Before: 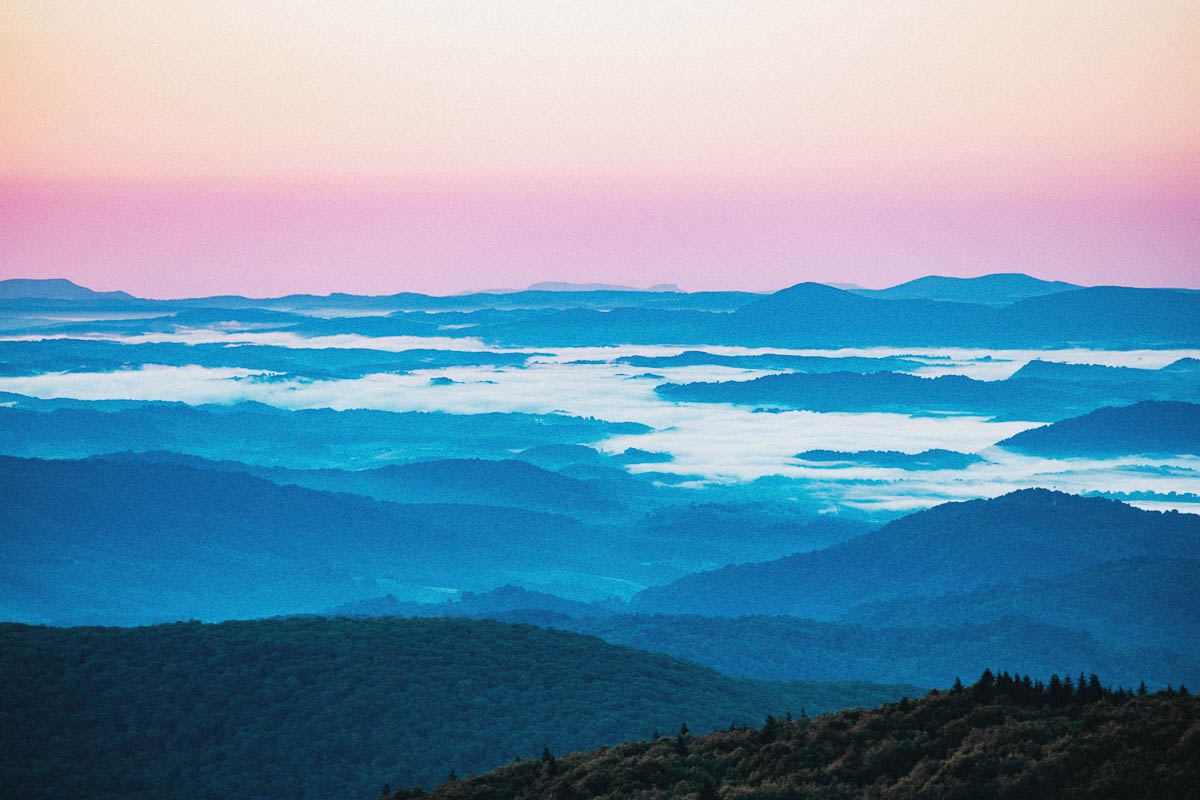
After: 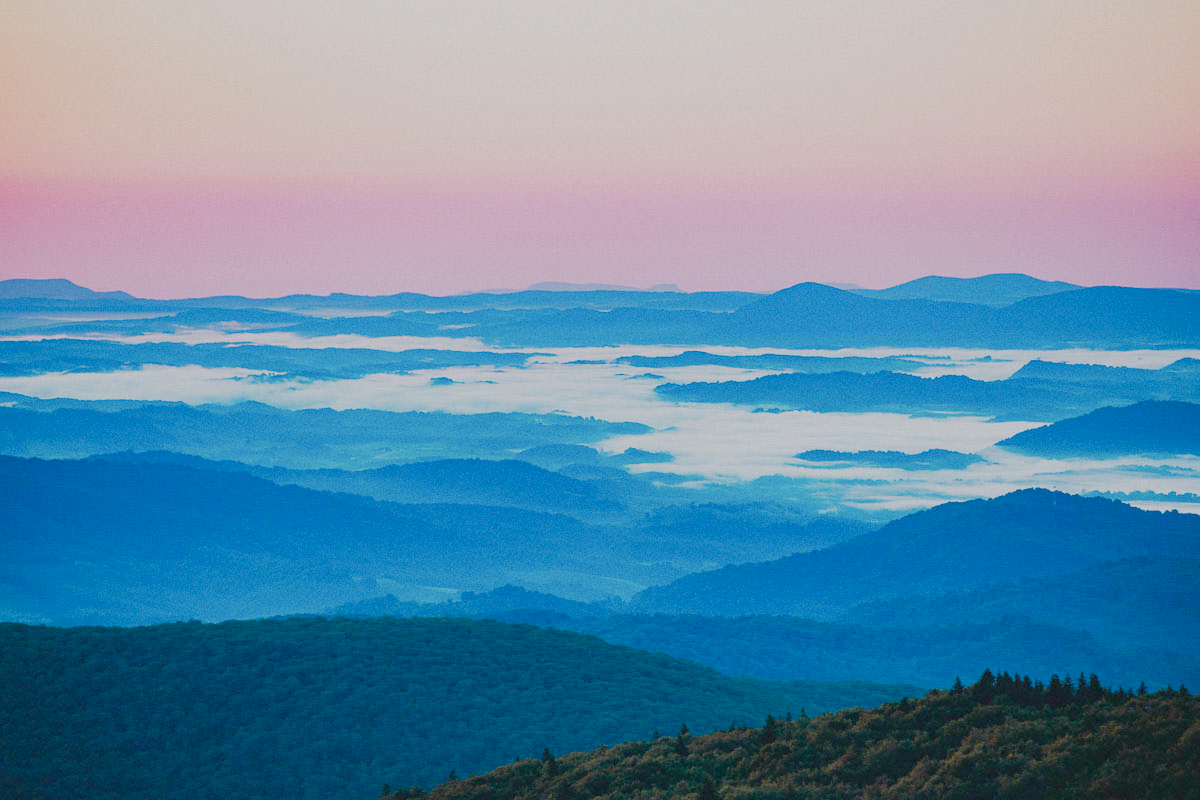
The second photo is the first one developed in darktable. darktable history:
exposure: black level correction 0.001, exposure 0.191 EV, compensate highlight preservation false
color balance rgb: shadows lift › chroma 1%, shadows lift › hue 113°, highlights gain › chroma 0.2%, highlights gain › hue 333°, perceptual saturation grading › global saturation 20%, perceptual saturation grading › highlights -50%, perceptual saturation grading › shadows 25%, contrast -30%
